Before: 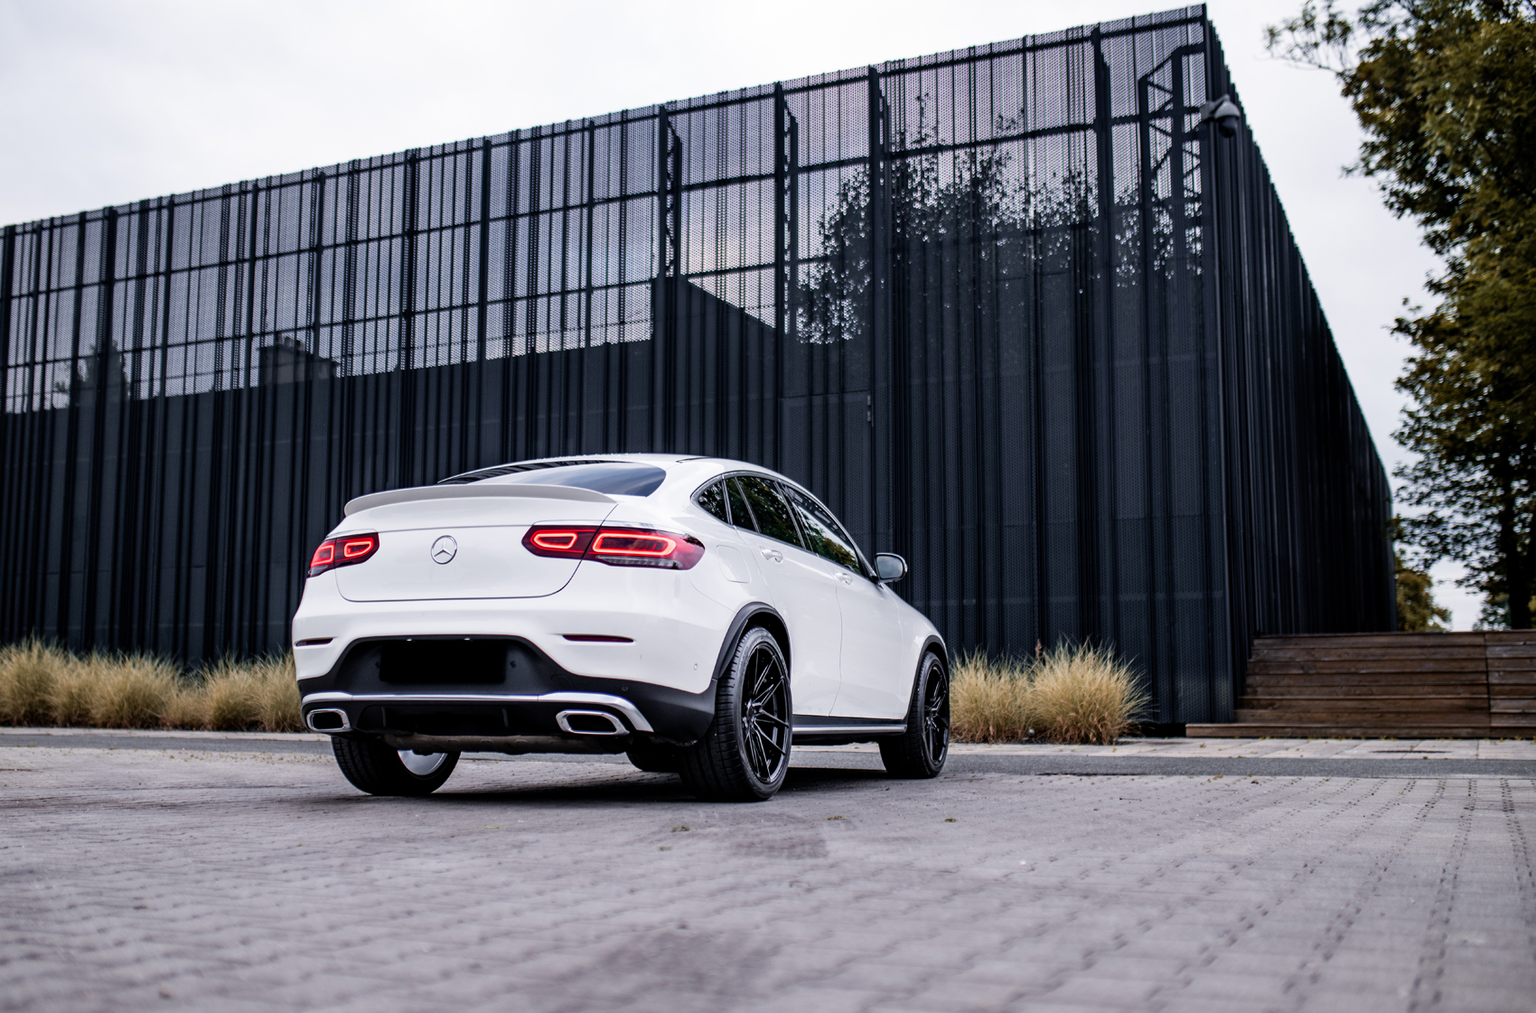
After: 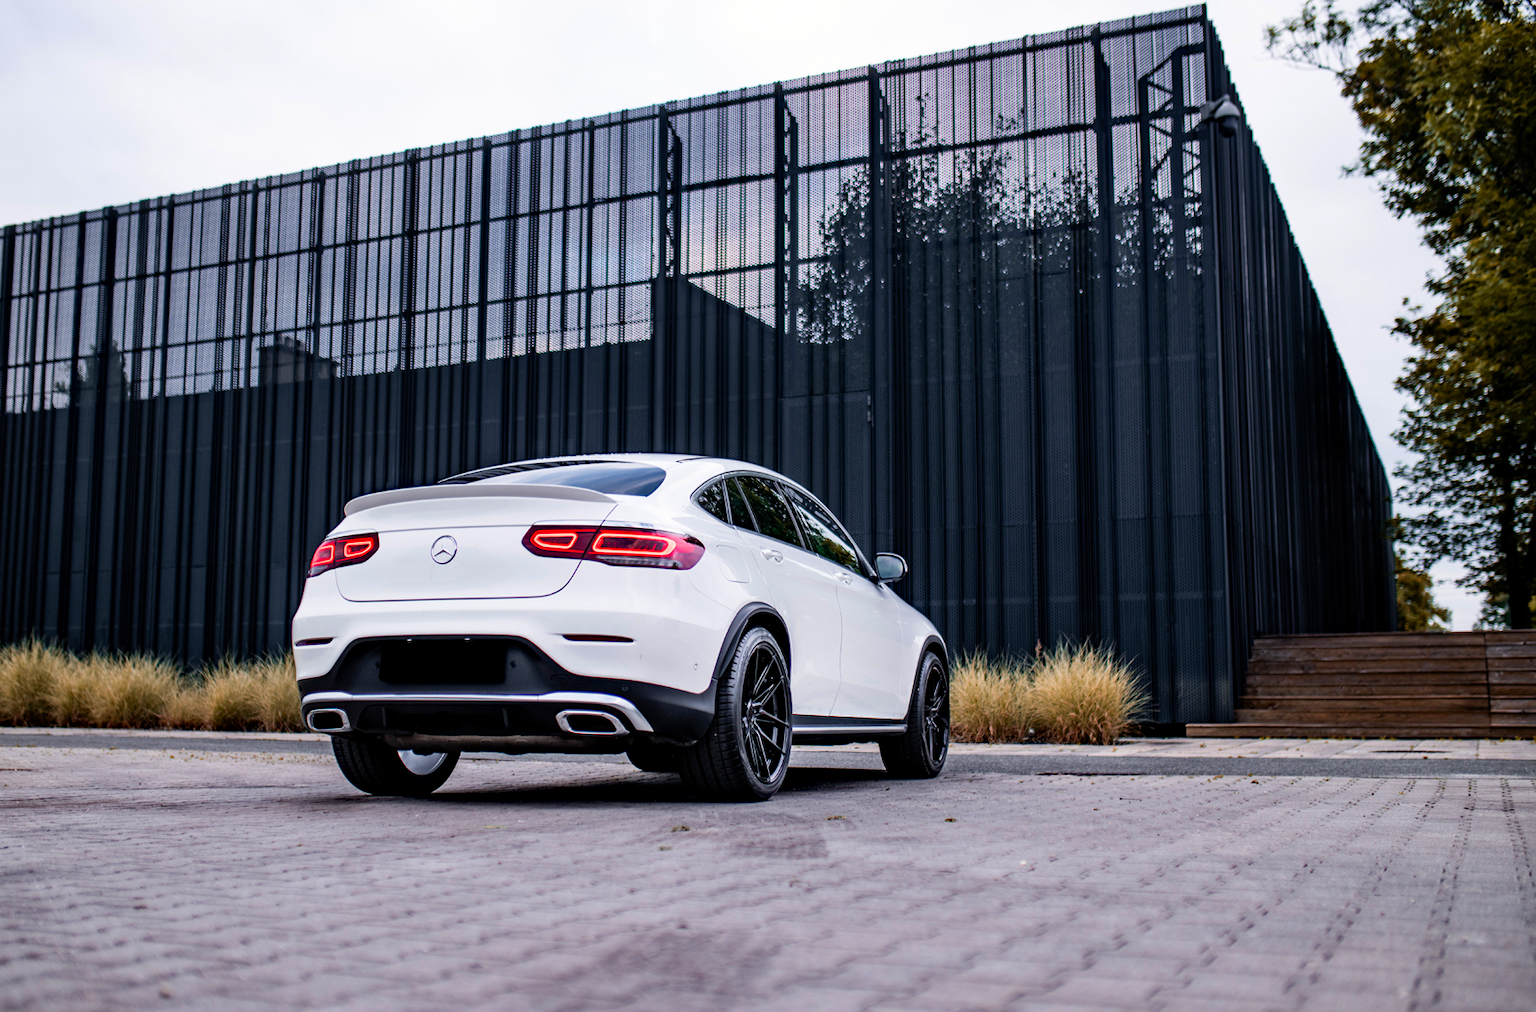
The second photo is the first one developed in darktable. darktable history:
contrast brightness saturation: contrast 0.1, brightness 0.03, saturation 0.09
haze removal: compatibility mode true, adaptive false
